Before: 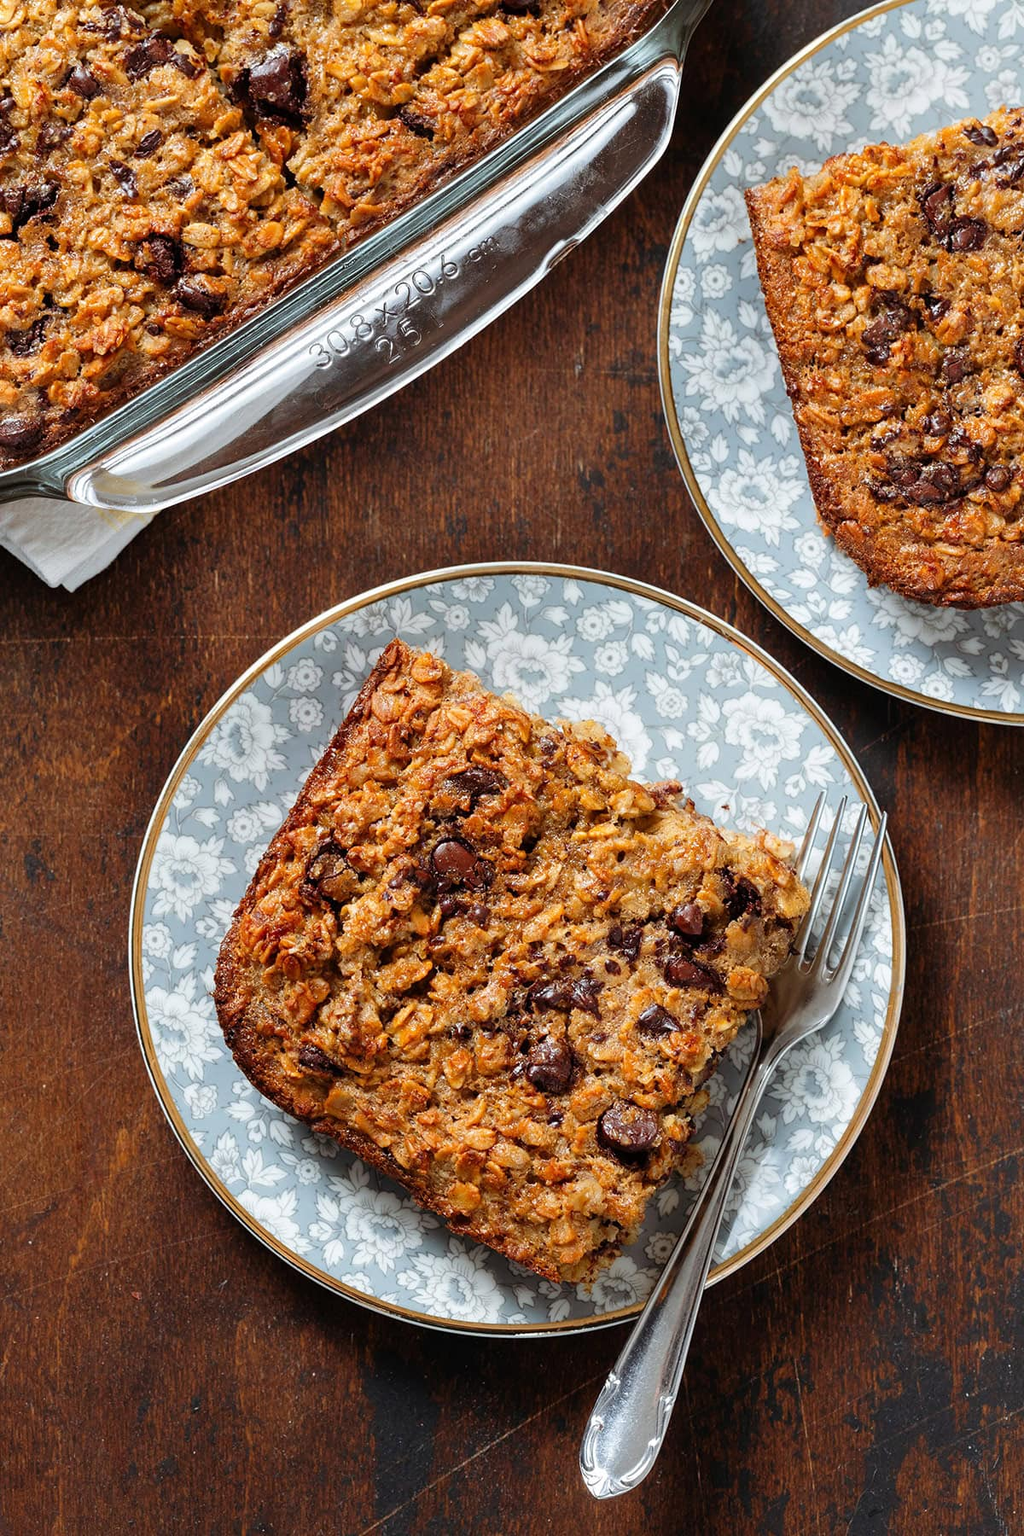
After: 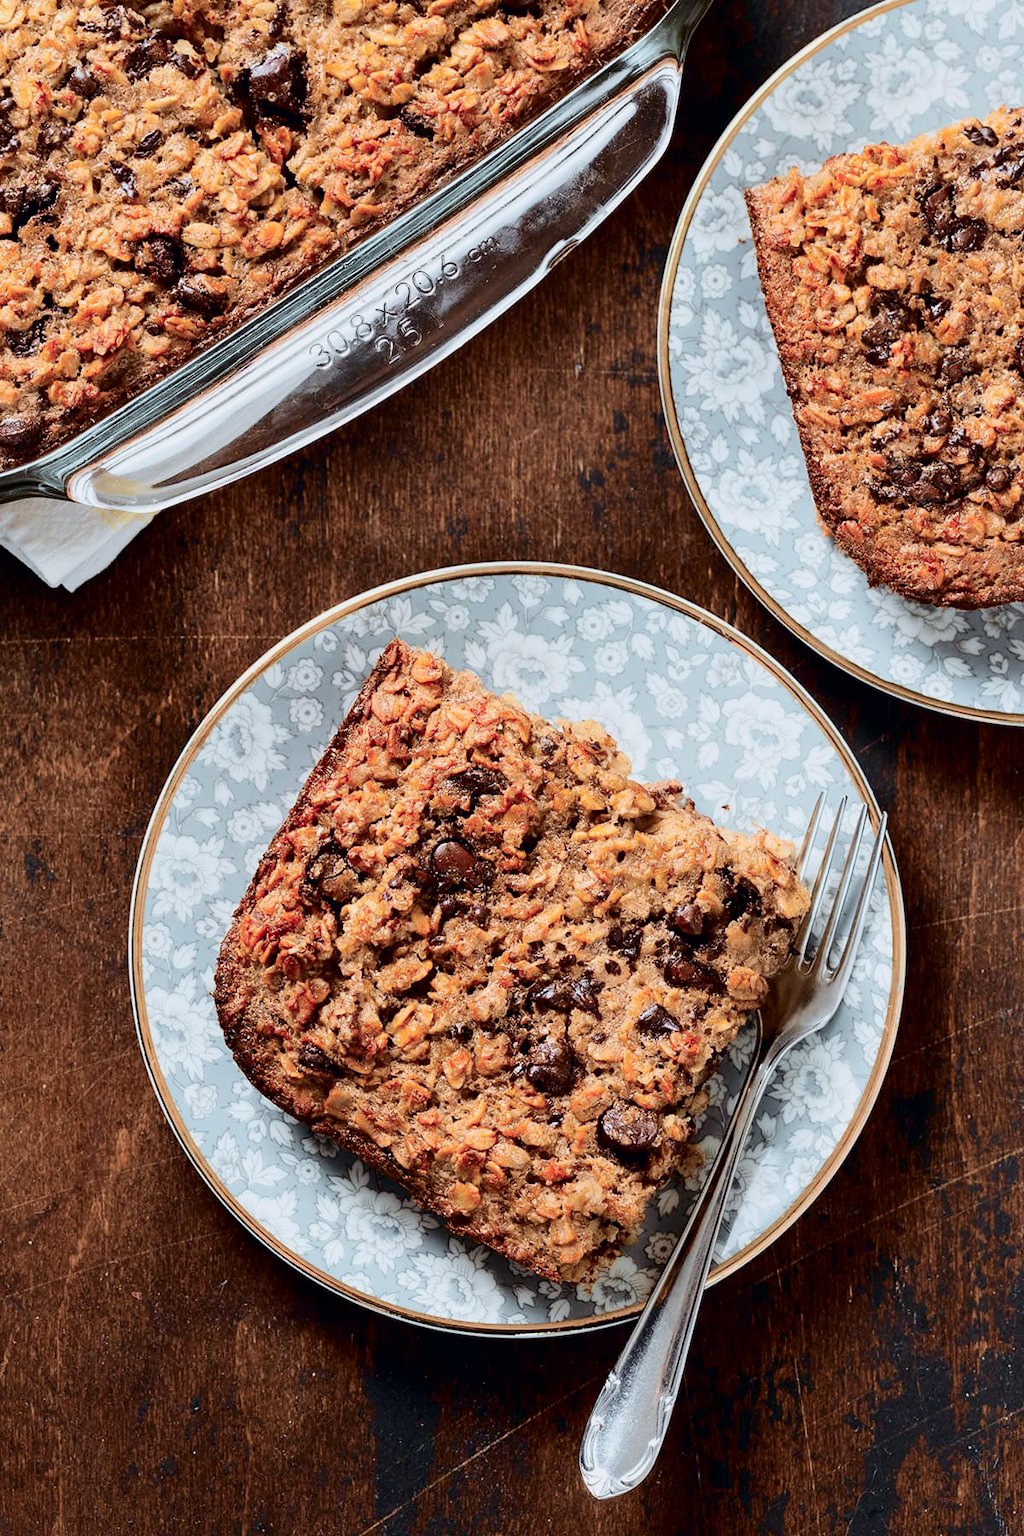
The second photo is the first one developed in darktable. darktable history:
tone curve: curves: ch0 [(0, 0) (0.049, 0.01) (0.154, 0.081) (0.491, 0.56) (0.739, 0.794) (0.992, 0.937)]; ch1 [(0, 0) (0.172, 0.123) (0.317, 0.272) (0.401, 0.422) (0.499, 0.497) (0.531, 0.54) (0.615, 0.603) (0.741, 0.783) (1, 1)]; ch2 [(0, 0) (0.411, 0.424) (0.462, 0.464) (0.502, 0.489) (0.544, 0.551) (0.686, 0.638) (1, 1)], color space Lab, independent channels, preserve colors none
